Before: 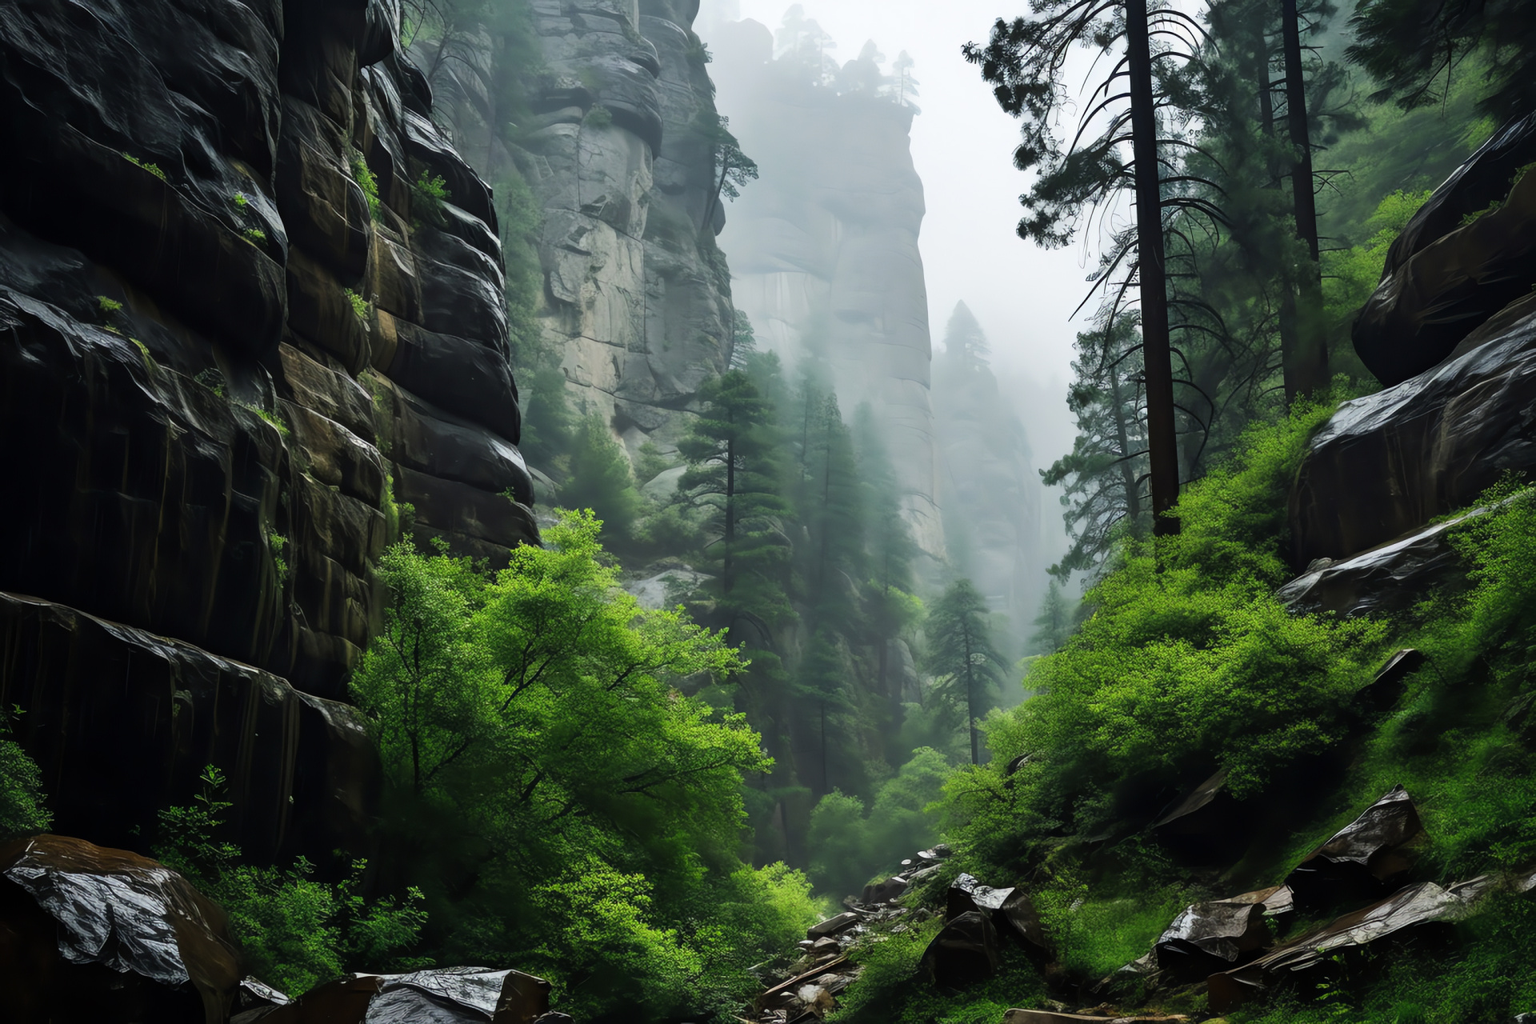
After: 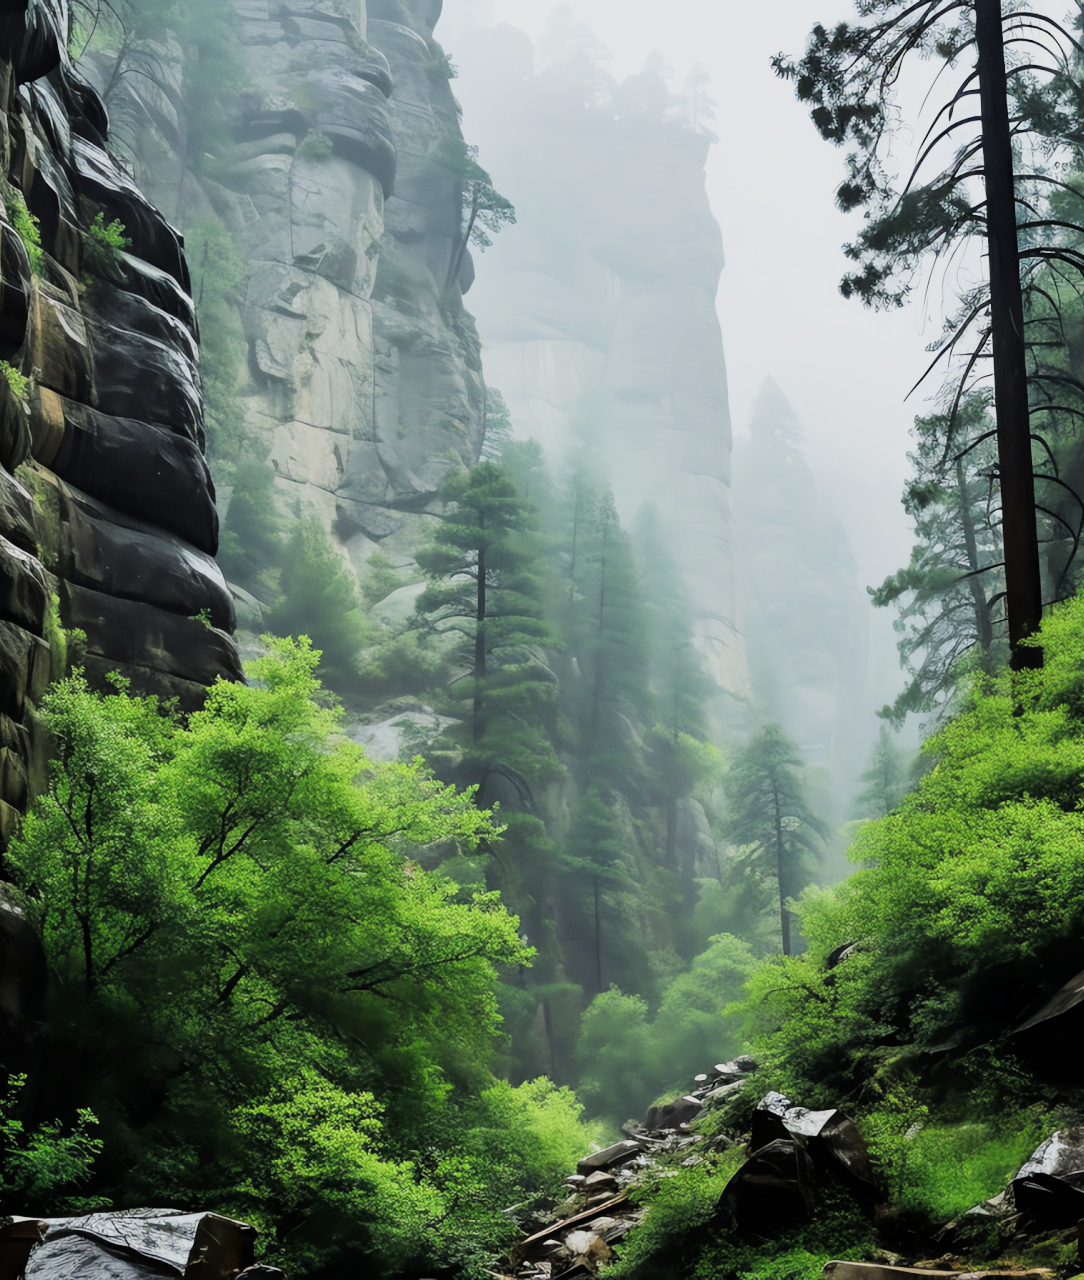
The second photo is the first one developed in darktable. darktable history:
exposure: black level correction 0, exposure 1.001 EV, compensate highlight preservation false
filmic rgb: black relative exposure -6.99 EV, white relative exposure 5.64 EV, hardness 2.85
crop and rotate: left 22.531%, right 20.976%
